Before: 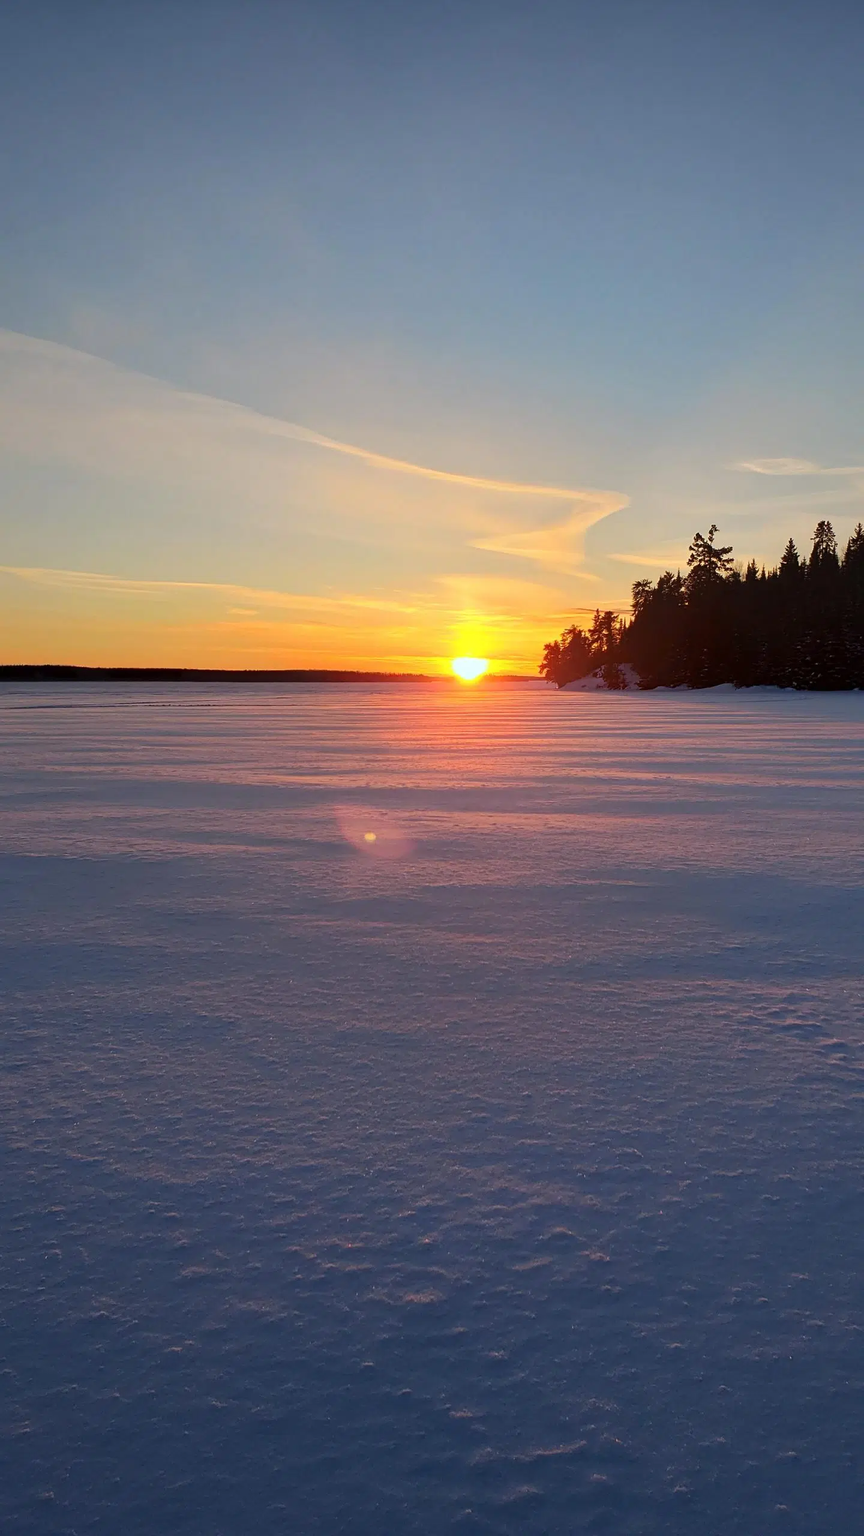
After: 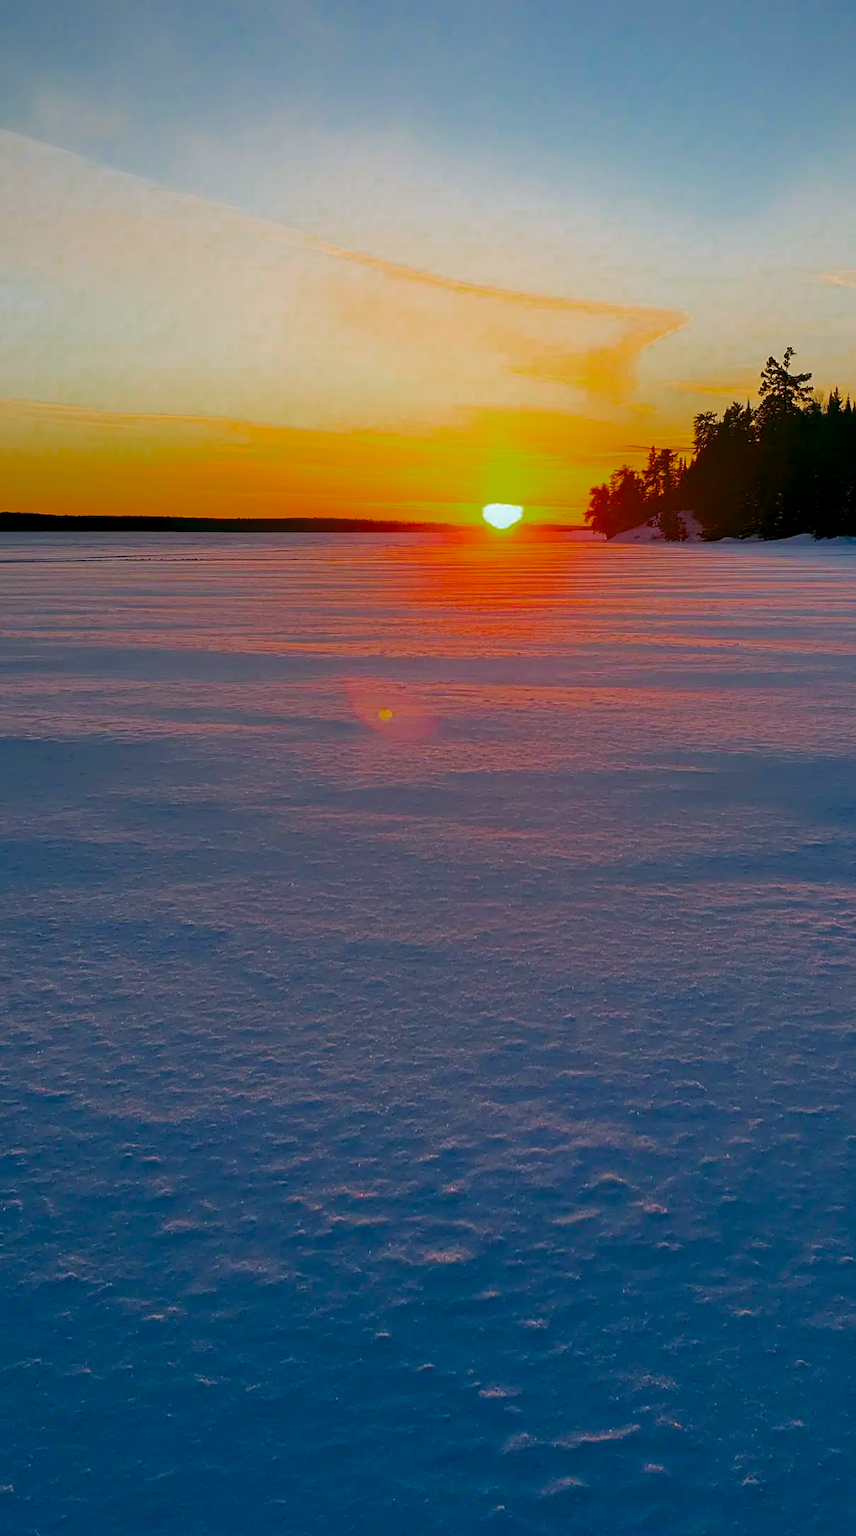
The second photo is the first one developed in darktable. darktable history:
crop and rotate: left 4.997%, top 14.989%, right 10.671%
color zones: curves: ch0 [(0, 0.444) (0.143, 0.442) (0.286, 0.441) (0.429, 0.441) (0.571, 0.441) (0.714, 0.441) (0.857, 0.442) (1, 0.444)], mix 100.36%
color balance rgb: shadows lift › chroma 0.957%, shadows lift › hue 113.42°, global offset › luminance -0.34%, global offset › chroma 0.11%, global offset › hue 162.53°, perceptual saturation grading › global saturation 36.938%, global vibrance 20.278%
shadows and highlights: highlights 71.54, soften with gaussian
